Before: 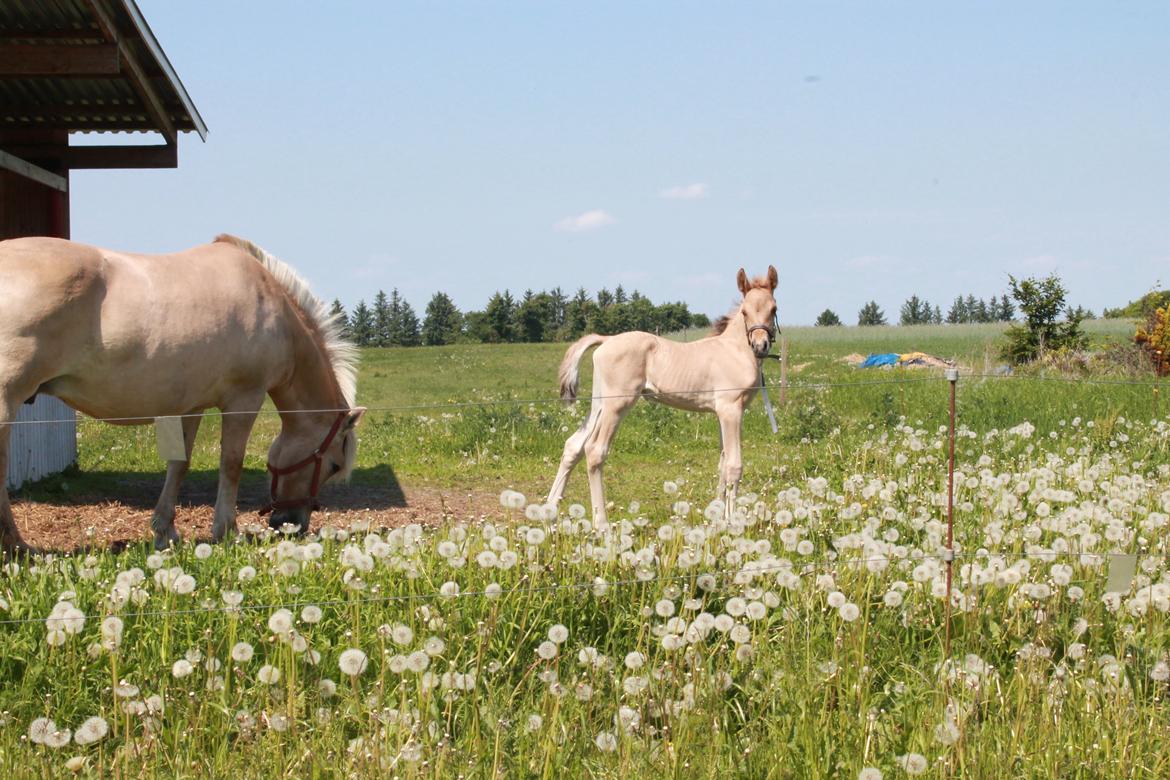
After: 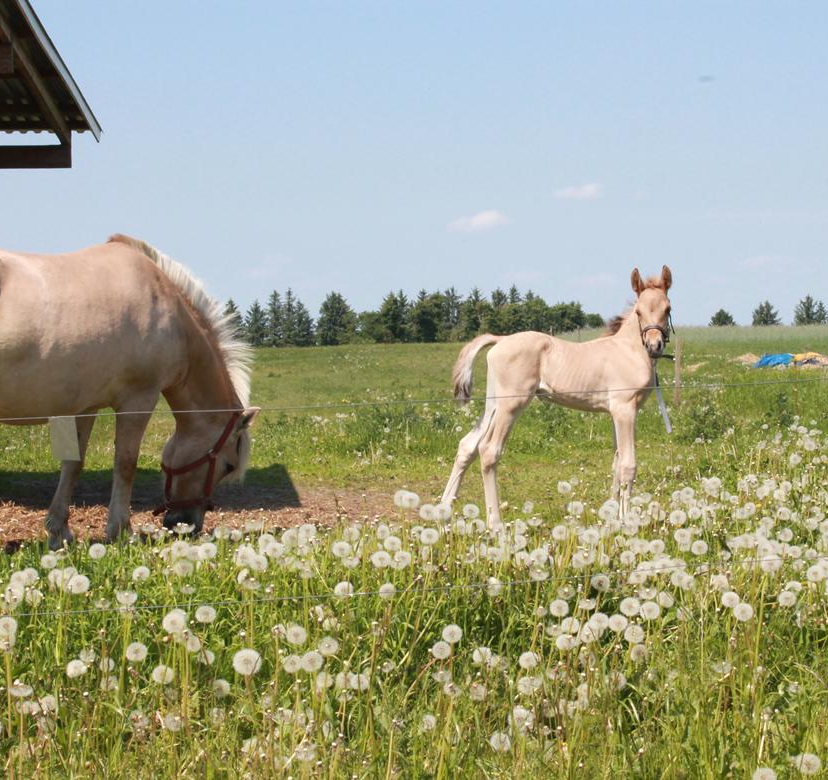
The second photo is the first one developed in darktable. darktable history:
crop and rotate: left 9.061%, right 20.142%
shadows and highlights: radius 334.93, shadows 63.48, highlights 6.06, compress 87.7%, highlights color adjustment 39.73%, soften with gaussian
